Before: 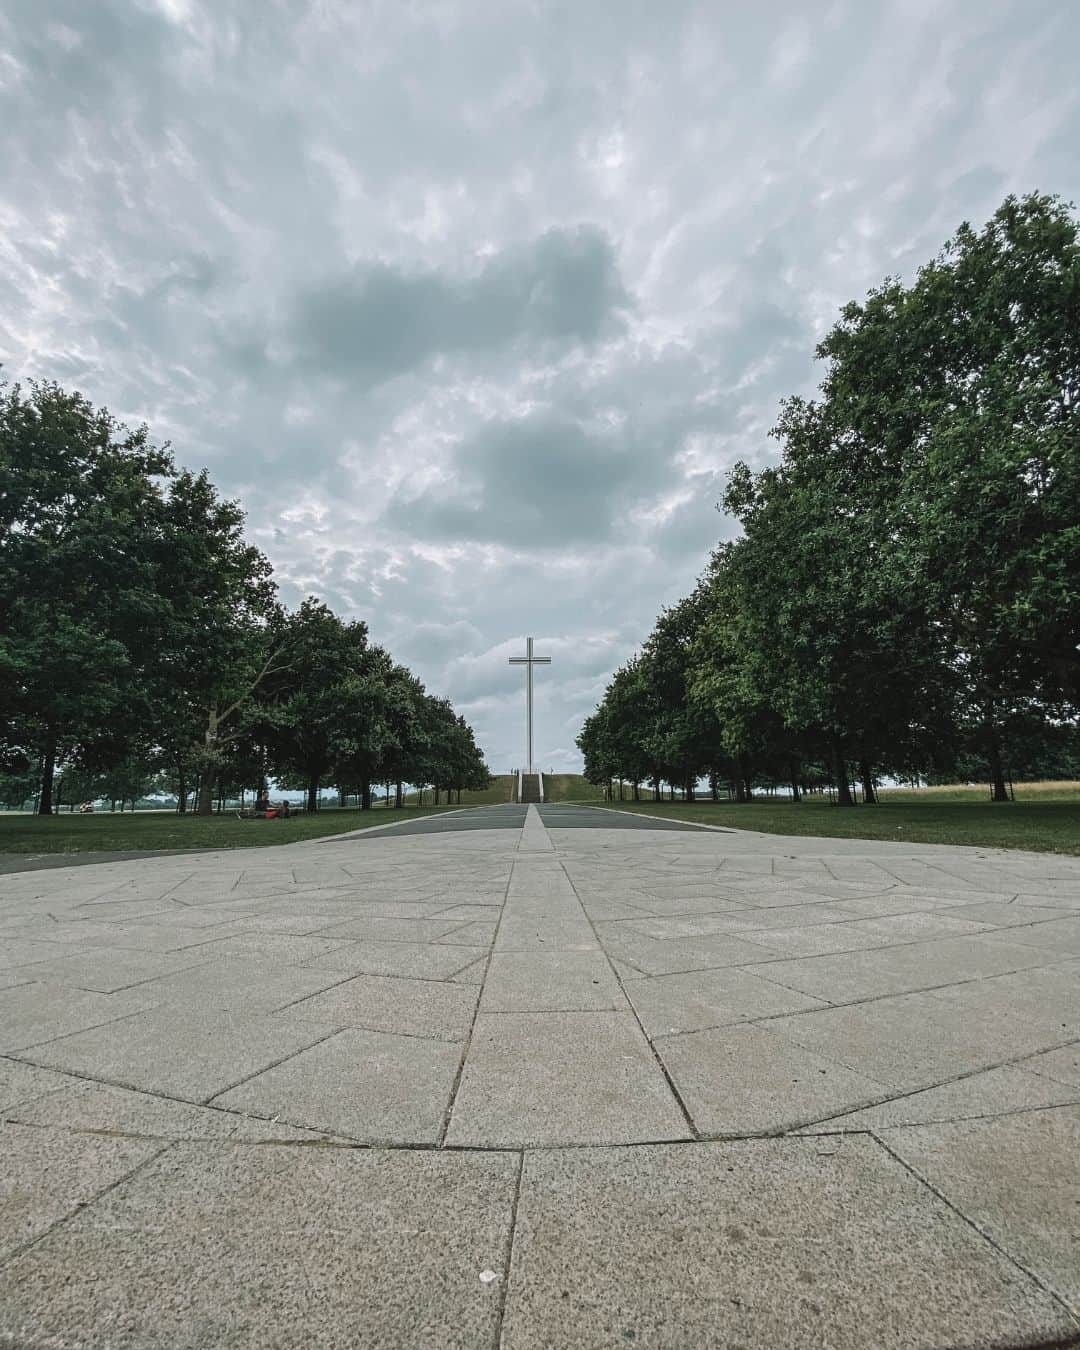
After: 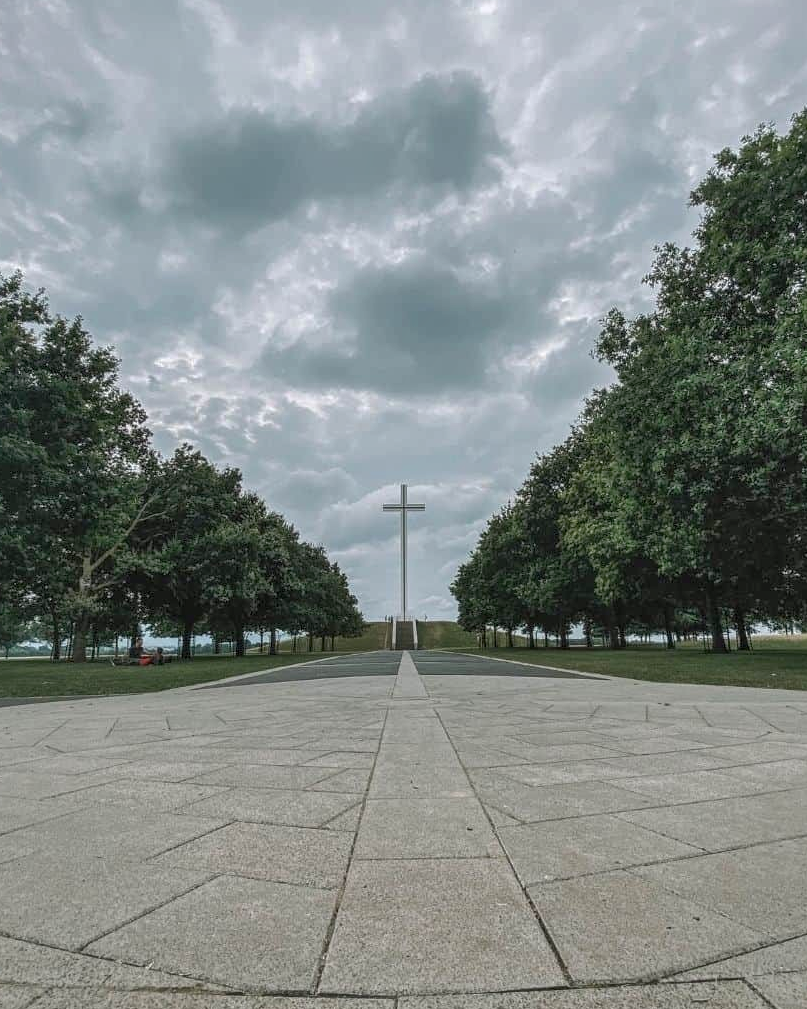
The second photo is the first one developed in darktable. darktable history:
crop and rotate: left 11.831%, top 11.346%, right 13.429%, bottom 13.899%
shadows and highlights: on, module defaults
local contrast: on, module defaults
